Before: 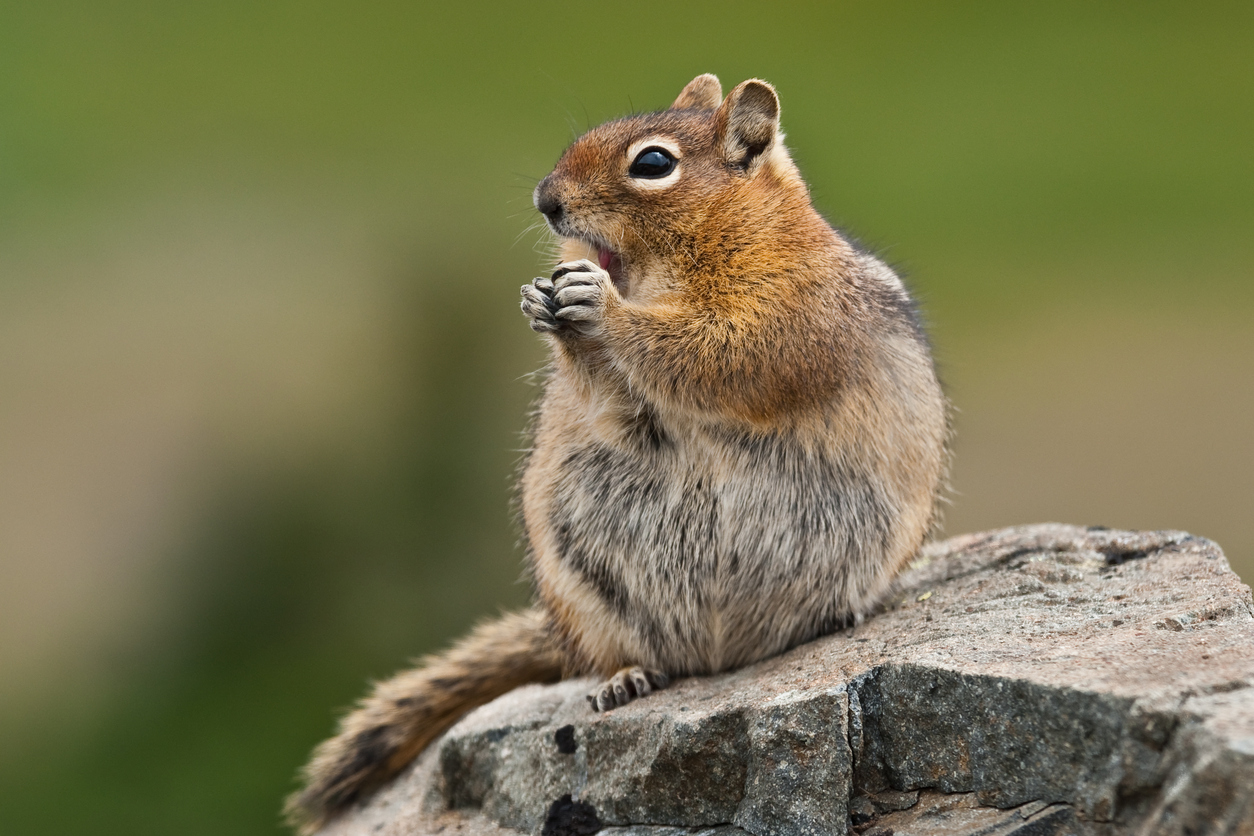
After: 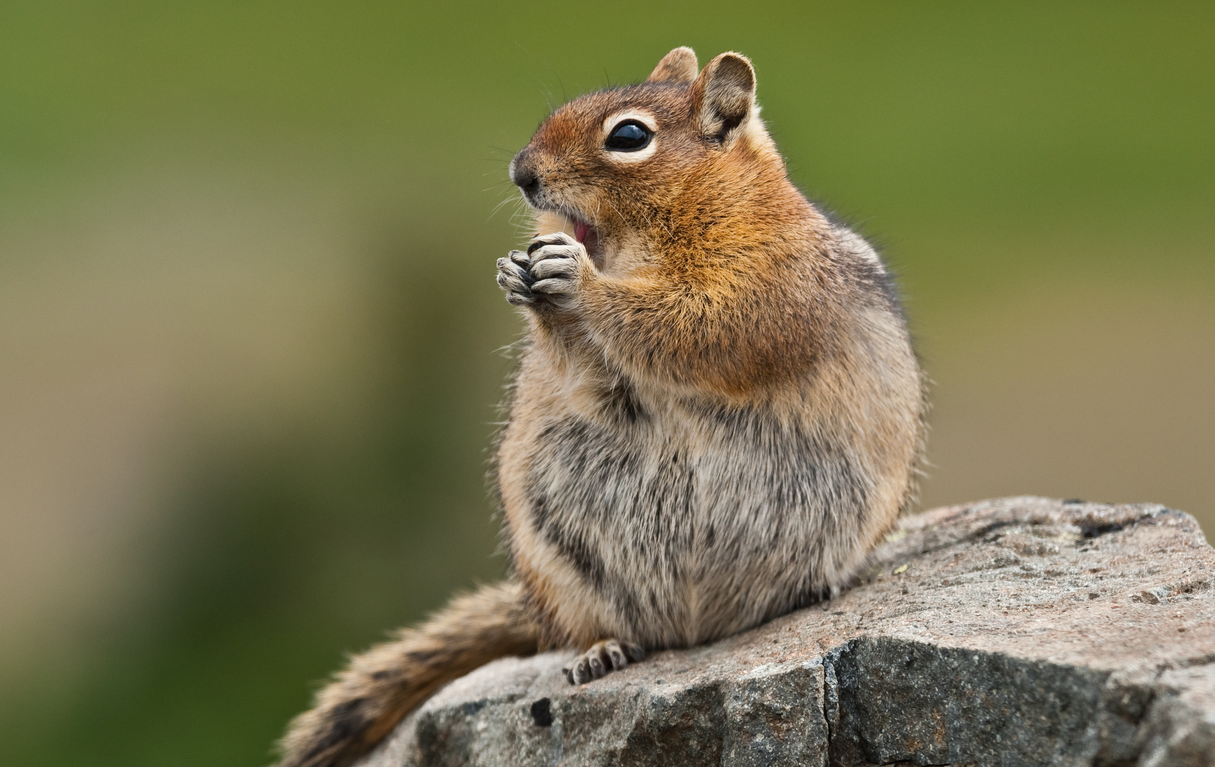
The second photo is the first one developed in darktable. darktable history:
levels: levels [0, 0.499, 1]
crop: left 1.964%, top 3.251%, right 1.122%, bottom 4.933%
